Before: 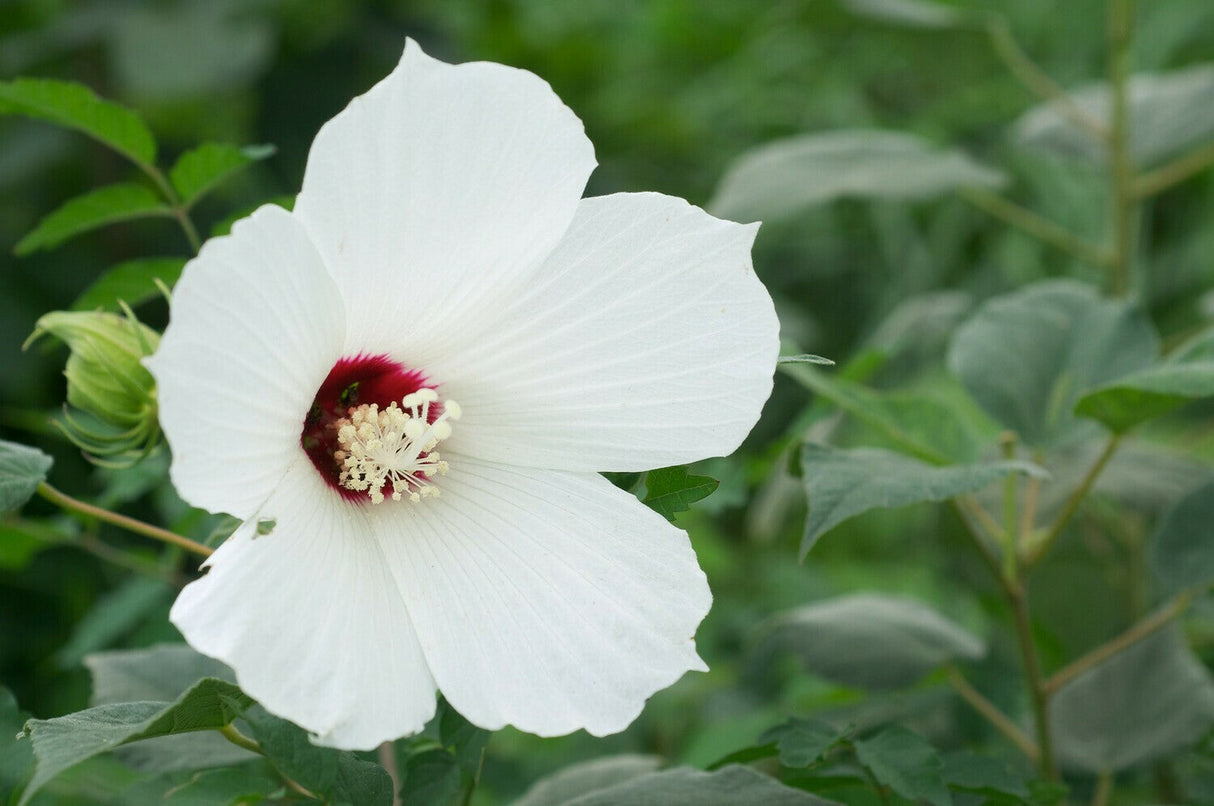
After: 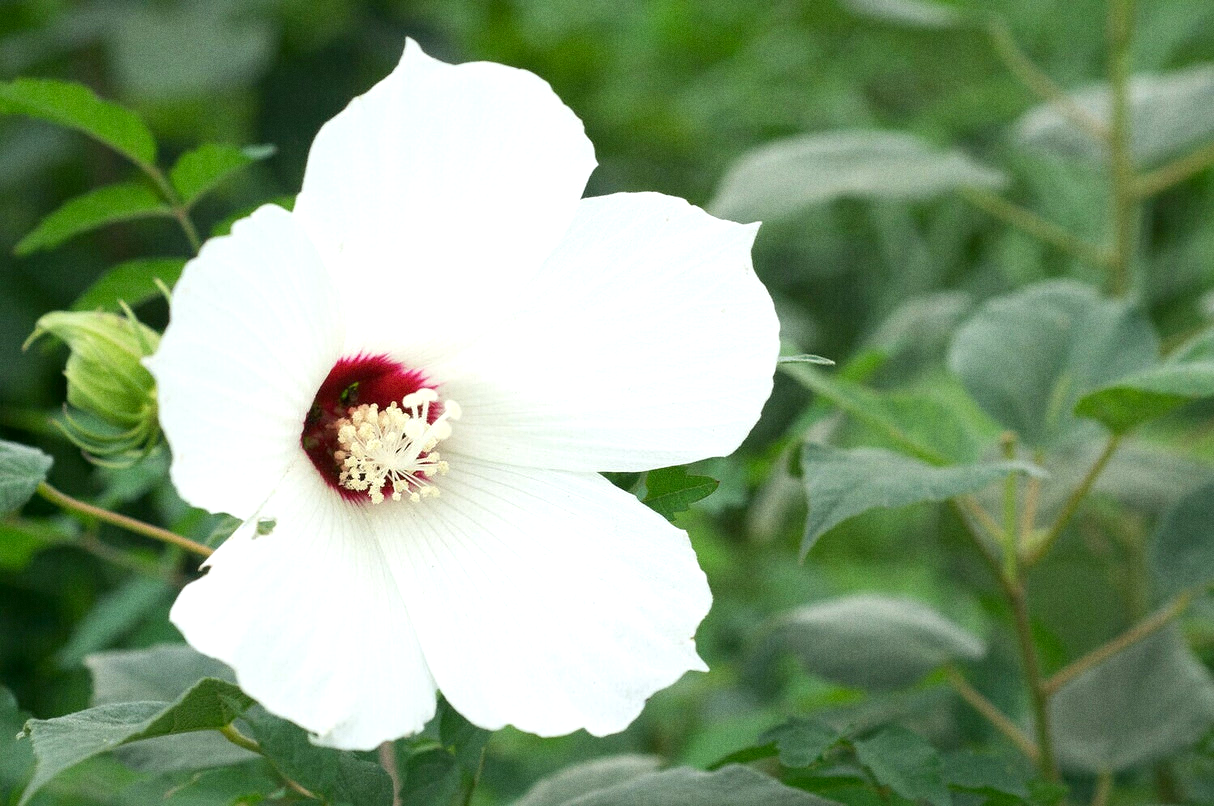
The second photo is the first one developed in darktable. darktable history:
exposure: black level correction 0.001, exposure 0.5 EV, compensate exposure bias true, compensate highlight preservation false
grain: on, module defaults
